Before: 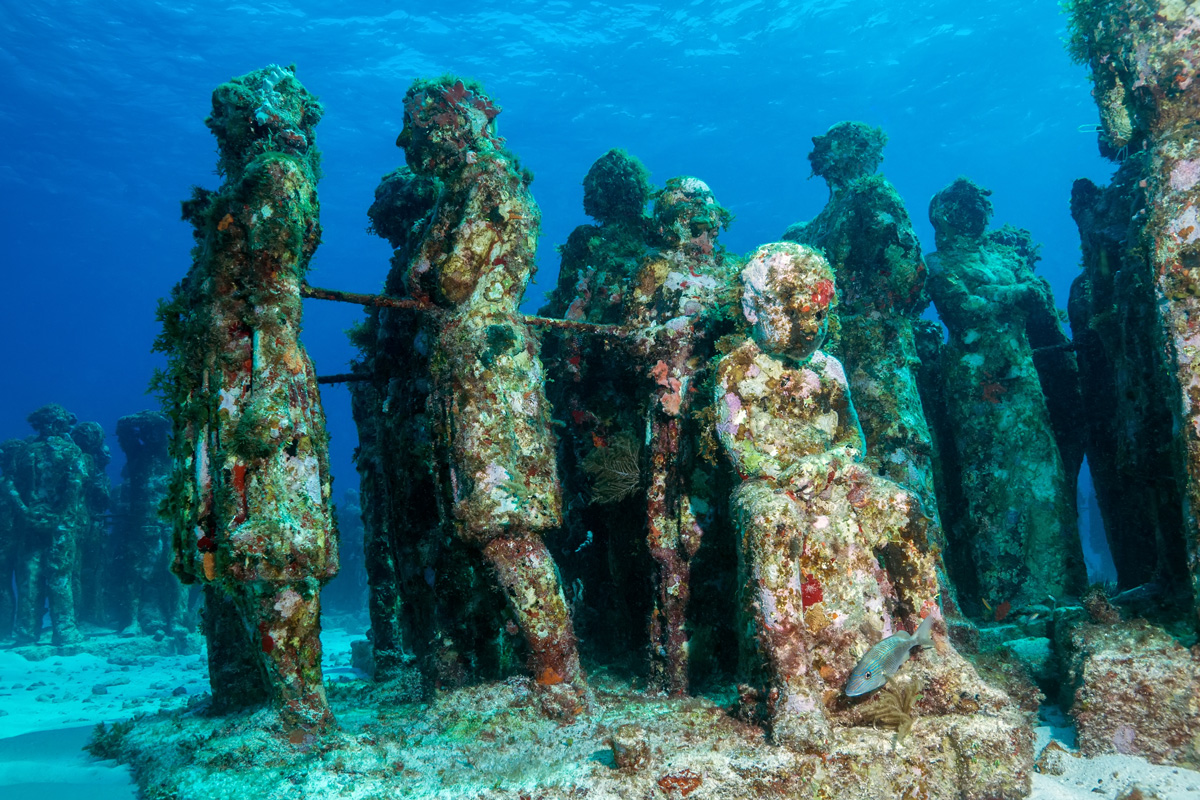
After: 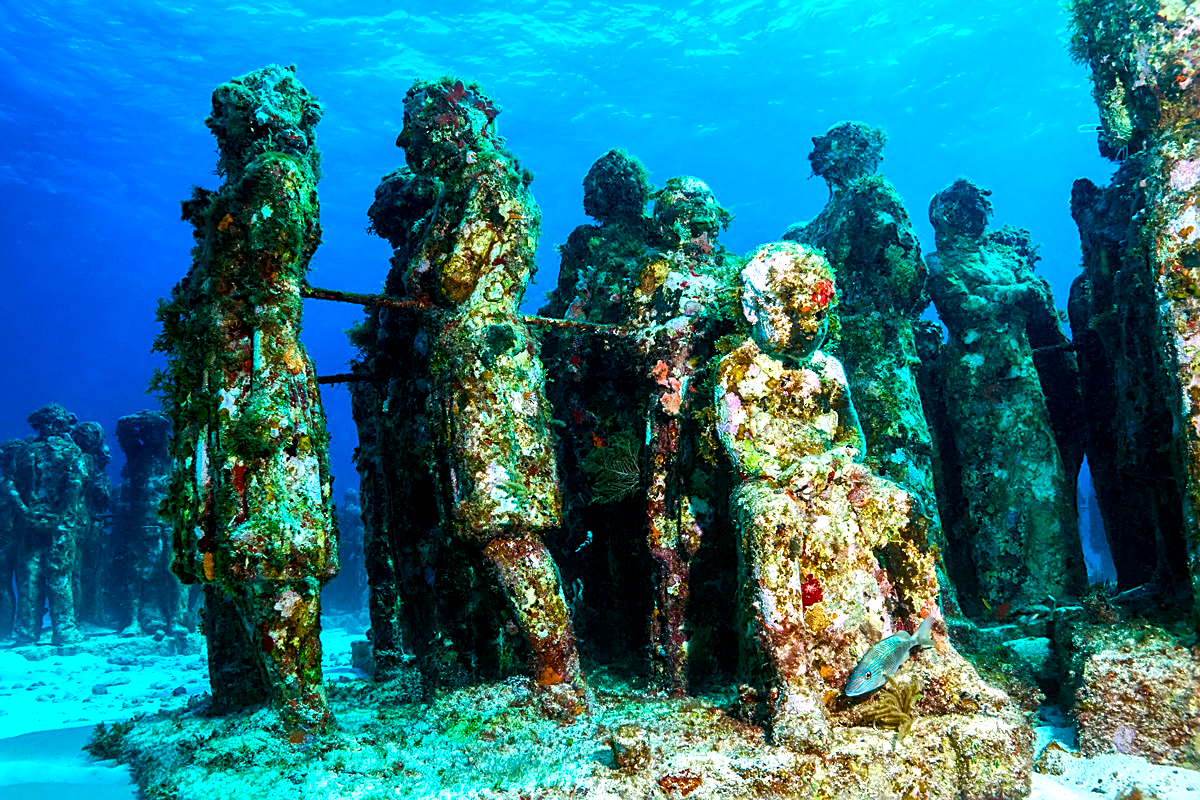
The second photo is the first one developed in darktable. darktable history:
tone equalizer: -8 EV -0.764 EV, -7 EV -0.706 EV, -6 EV -0.562 EV, -5 EV -0.377 EV, -3 EV 0.368 EV, -2 EV 0.6 EV, -1 EV 0.7 EV, +0 EV 0.781 EV, edges refinement/feathering 500, mask exposure compensation -1.57 EV, preserve details no
sharpen: on, module defaults
color balance rgb: linear chroma grading › global chroma 41.417%, perceptual saturation grading › global saturation 20%, perceptual saturation grading › highlights -25.472%, perceptual saturation grading › shadows 50.134%, global vibrance 9.334%
local contrast: highlights 104%, shadows 101%, detail 120%, midtone range 0.2
